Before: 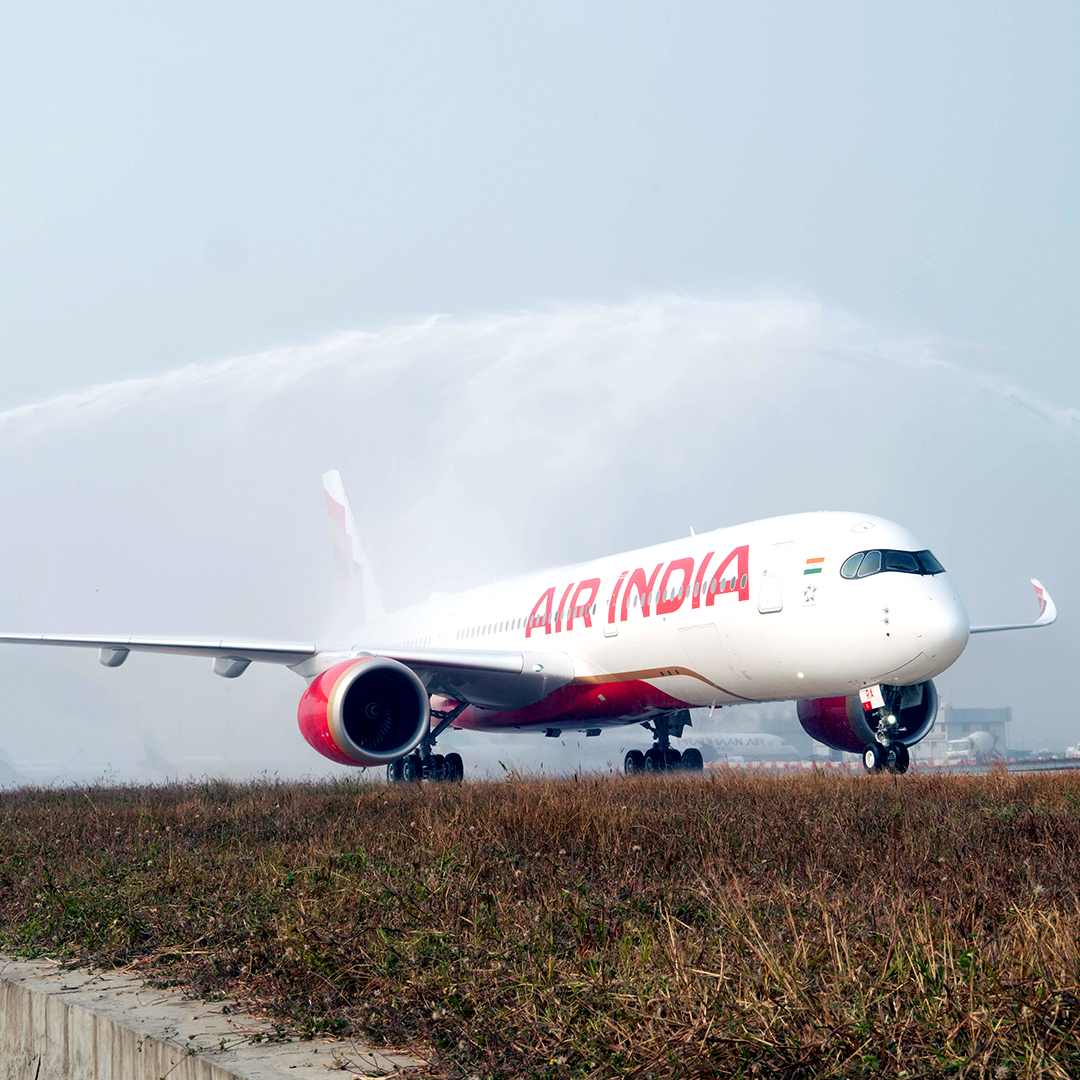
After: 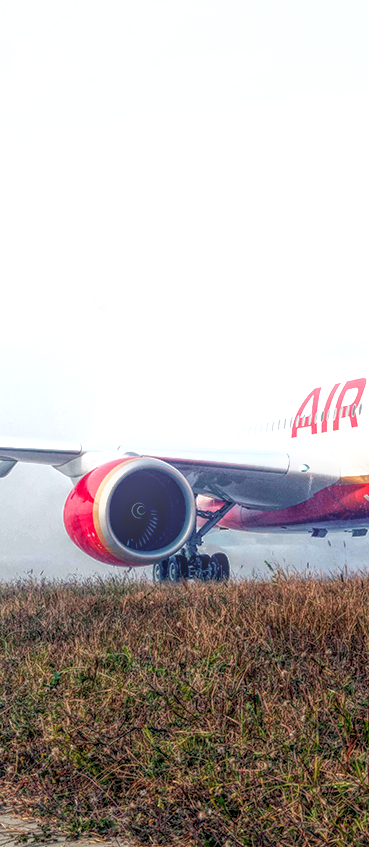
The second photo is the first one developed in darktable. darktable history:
crop and rotate: left 21.848%, top 18.58%, right 43.907%, bottom 2.978%
local contrast: highlights 20%, shadows 31%, detail 199%, midtone range 0.2
exposure: black level correction 0, exposure 0.589 EV, compensate highlight preservation false
